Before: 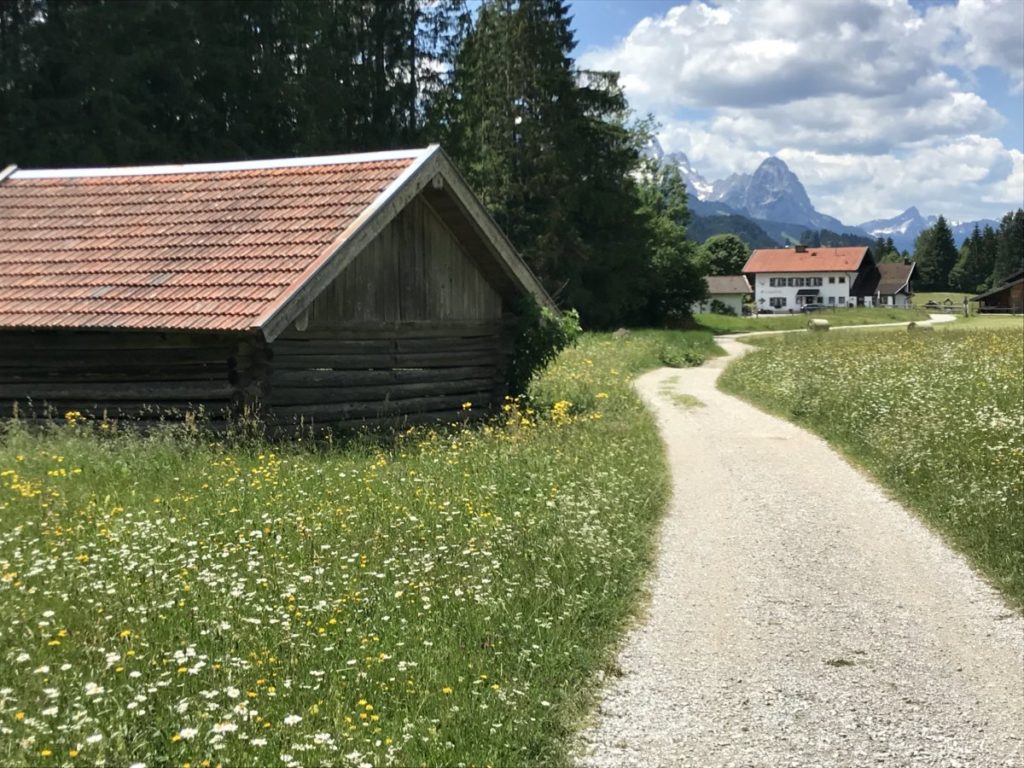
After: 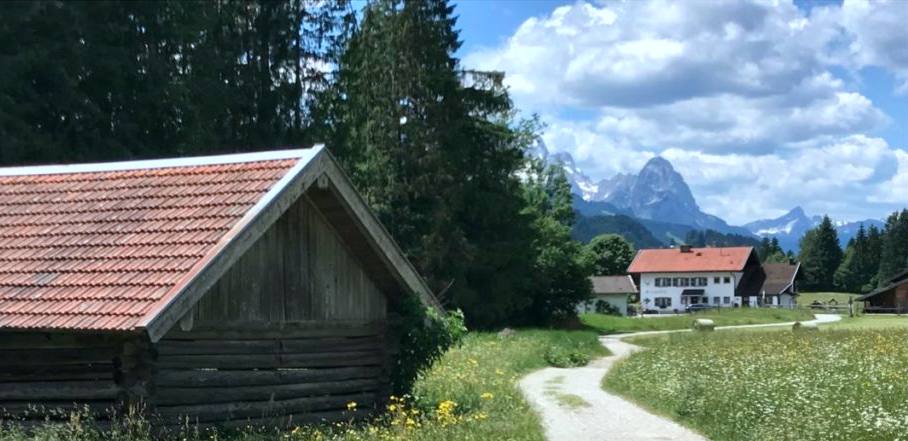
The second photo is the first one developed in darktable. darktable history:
local contrast: mode bilateral grid, contrast 9, coarseness 24, detail 115%, midtone range 0.2
crop and rotate: left 11.323%, bottom 42.469%
color calibration: x 0.37, y 0.382, temperature 4317.32 K
